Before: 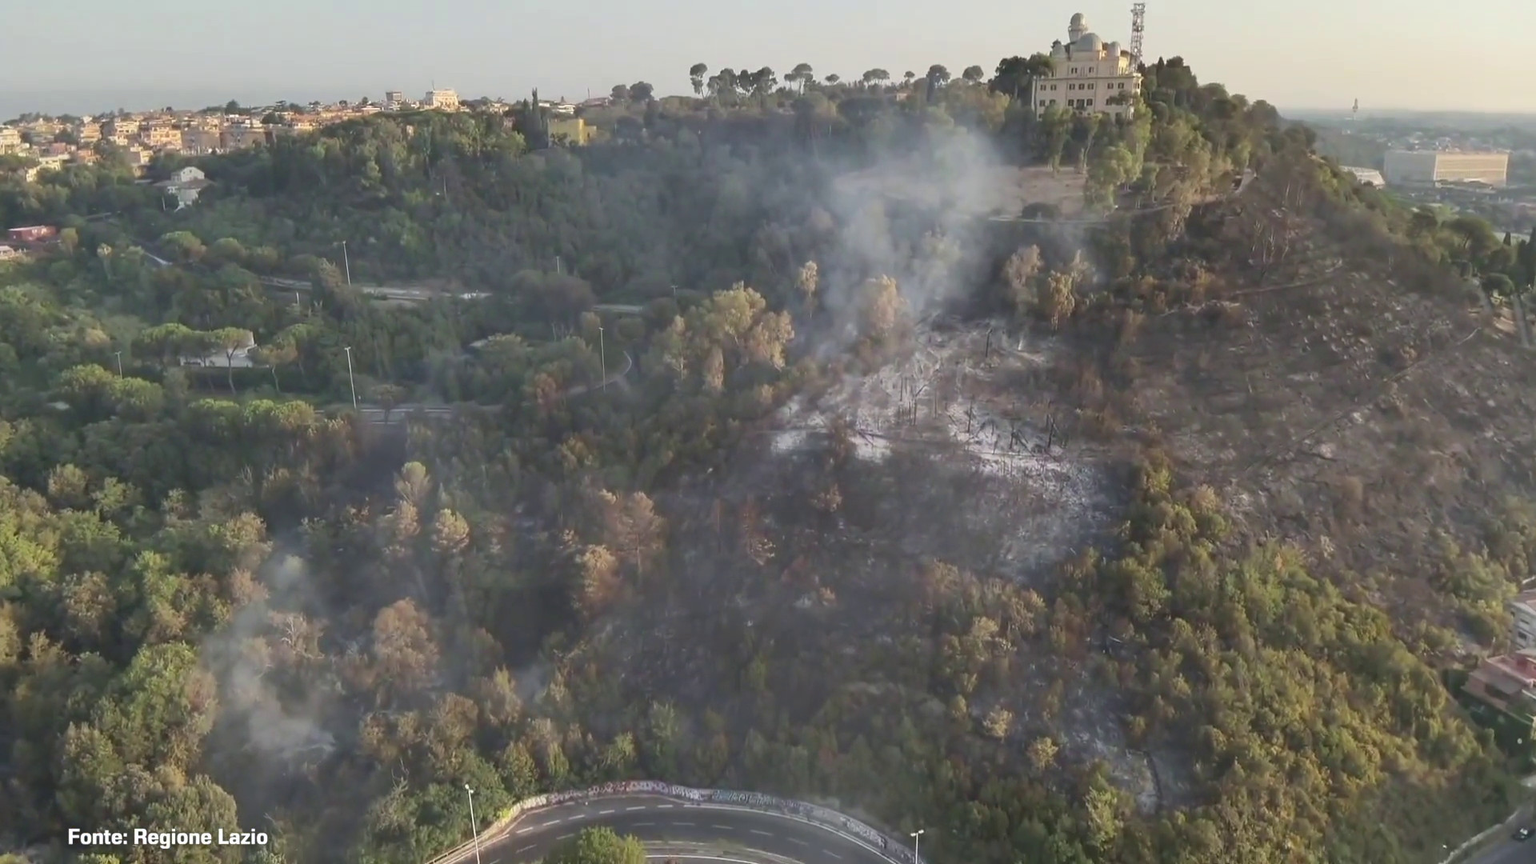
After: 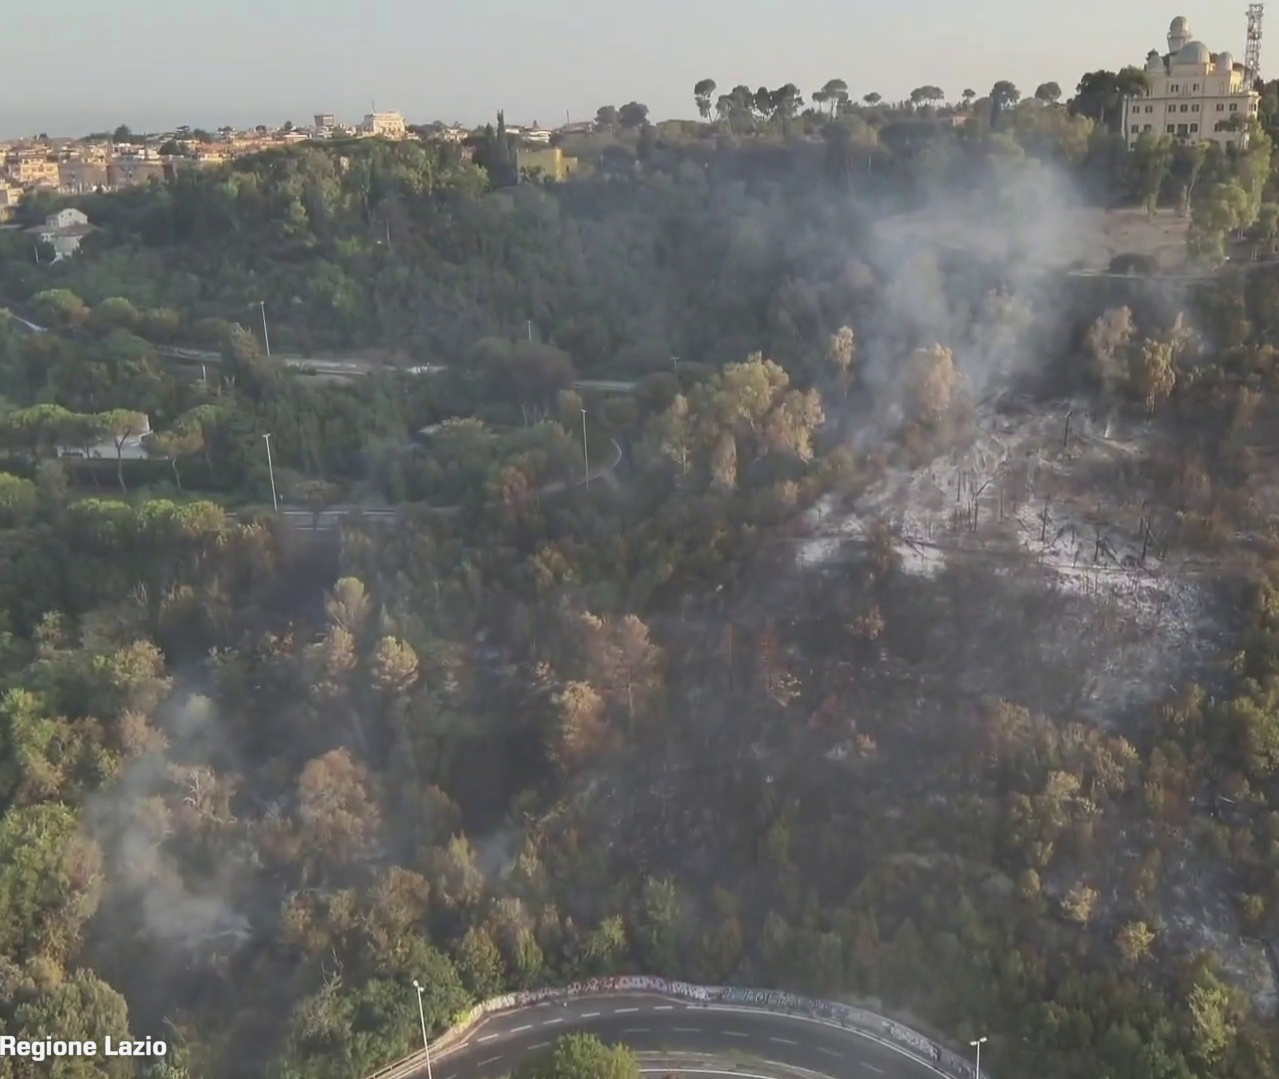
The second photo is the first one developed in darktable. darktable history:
crop and rotate: left 8.786%, right 24.548%
exposure: black level correction -0.015, exposure -0.125 EV, compensate highlight preservation false
